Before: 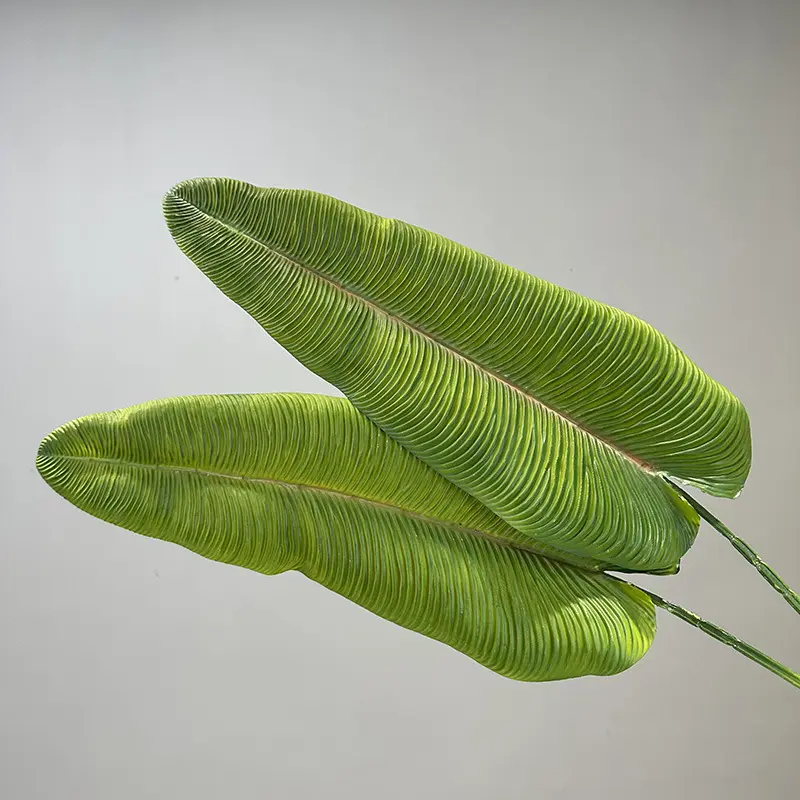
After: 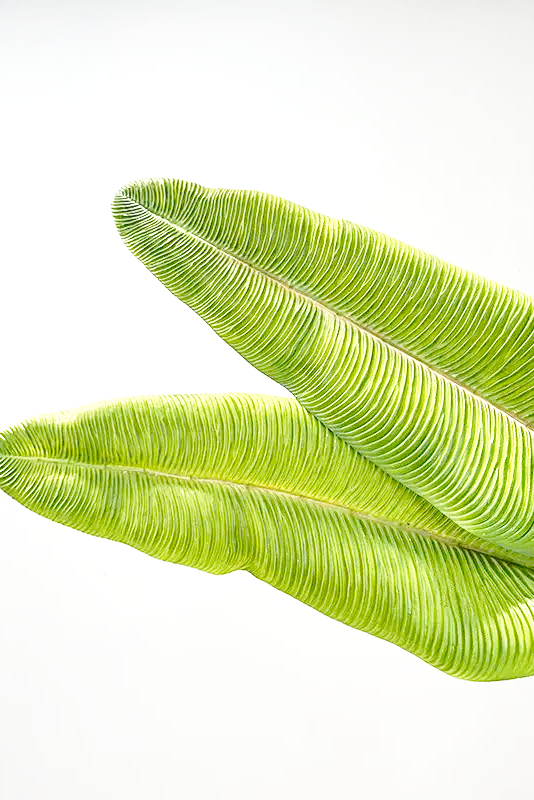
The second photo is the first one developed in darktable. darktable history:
exposure: black level correction 0, exposure 0.701 EV, compensate highlight preservation false
local contrast: detail 109%
crop and rotate: left 6.699%, right 26.449%
base curve: curves: ch0 [(0, 0) (0.032, 0.037) (0.105, 0.228) (0.435, 0.76) (0.856, 0.983) (1, 1)], preserve colors none
